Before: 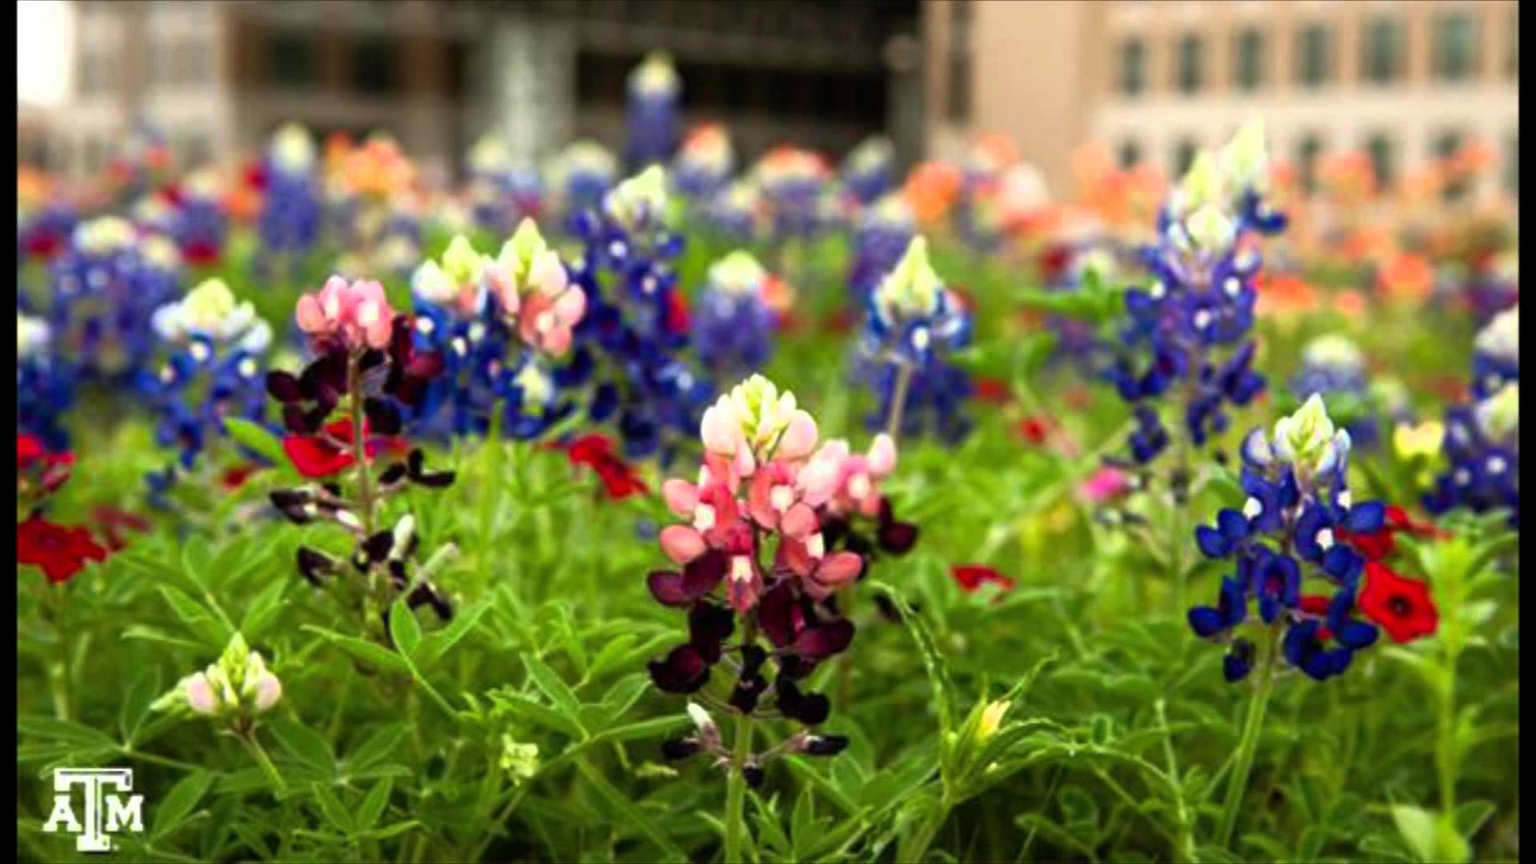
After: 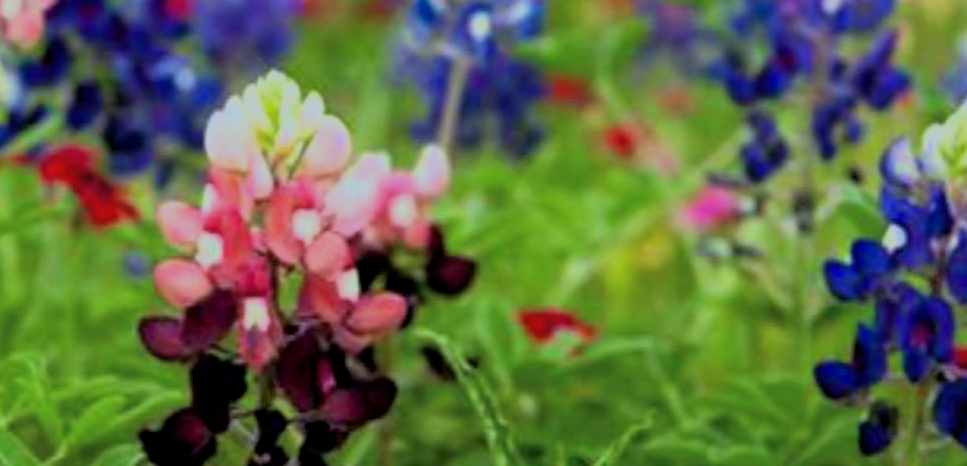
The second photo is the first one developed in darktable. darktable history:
crop: left 34.973%, top 36.818%, right 14.619%, bottom 19.973%
color calibration: x 0.37, y 0.382, temperature 4313.52 K
filmic rgb: black relative exposure -8.82 EV, white relative exposure 4.98 EV, threshold 2.98 EV, target black luminance 0%, hardness 3.77, latitude 66.75%, contrast 0.816, highlights saturation mix 10.89%, shadows ↔ highlights balance 20.21%, color science v6 (2022), enable highlight reconstruction true
